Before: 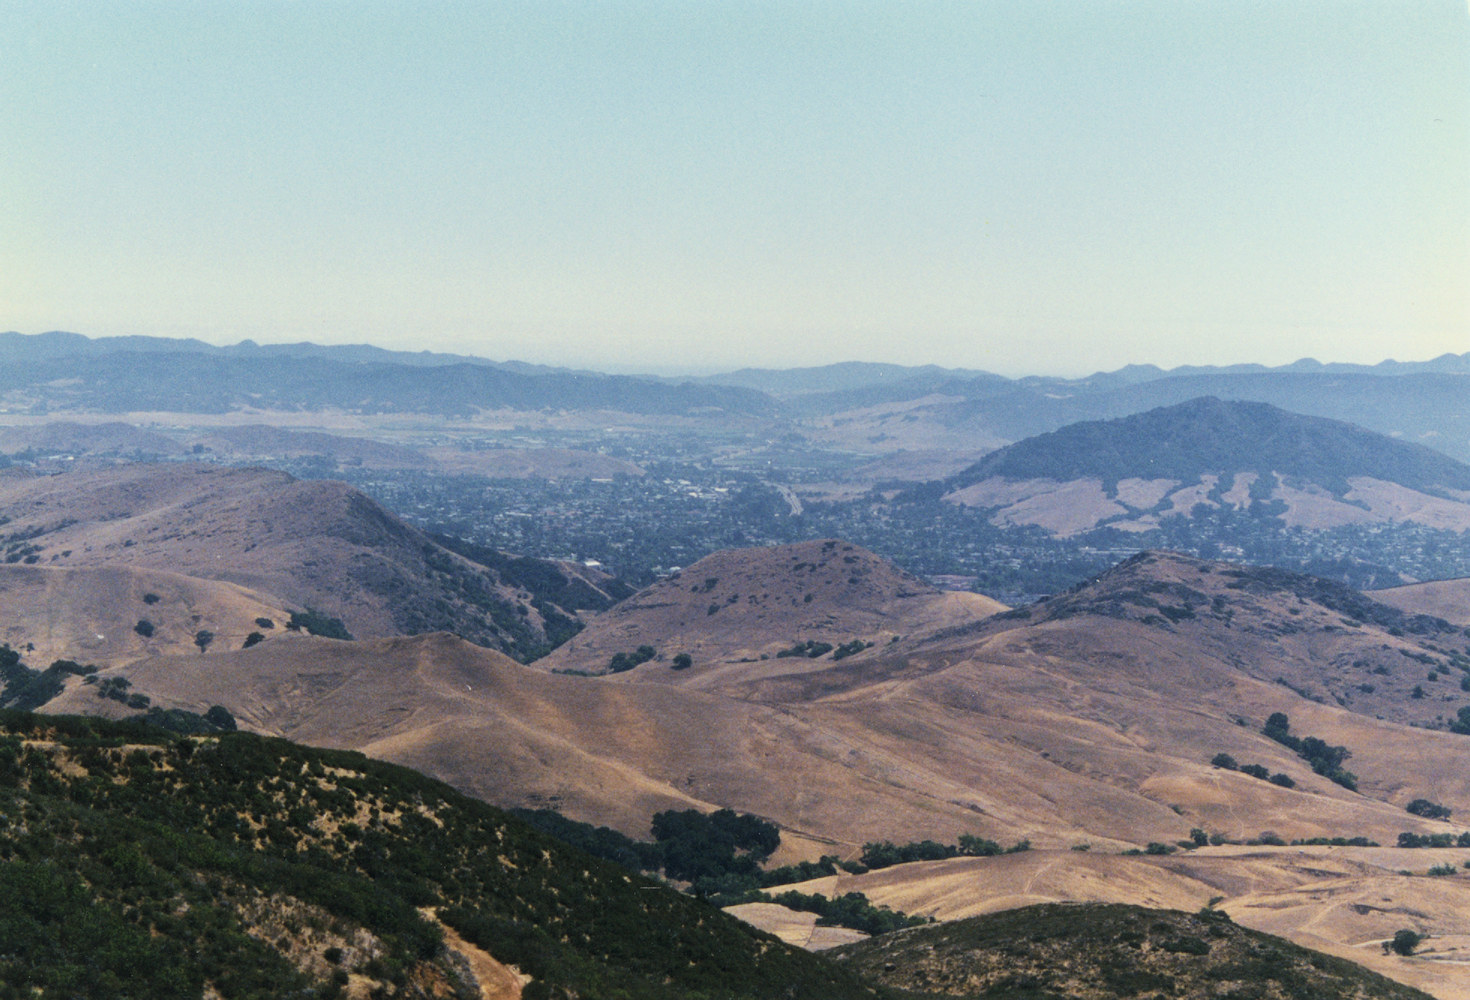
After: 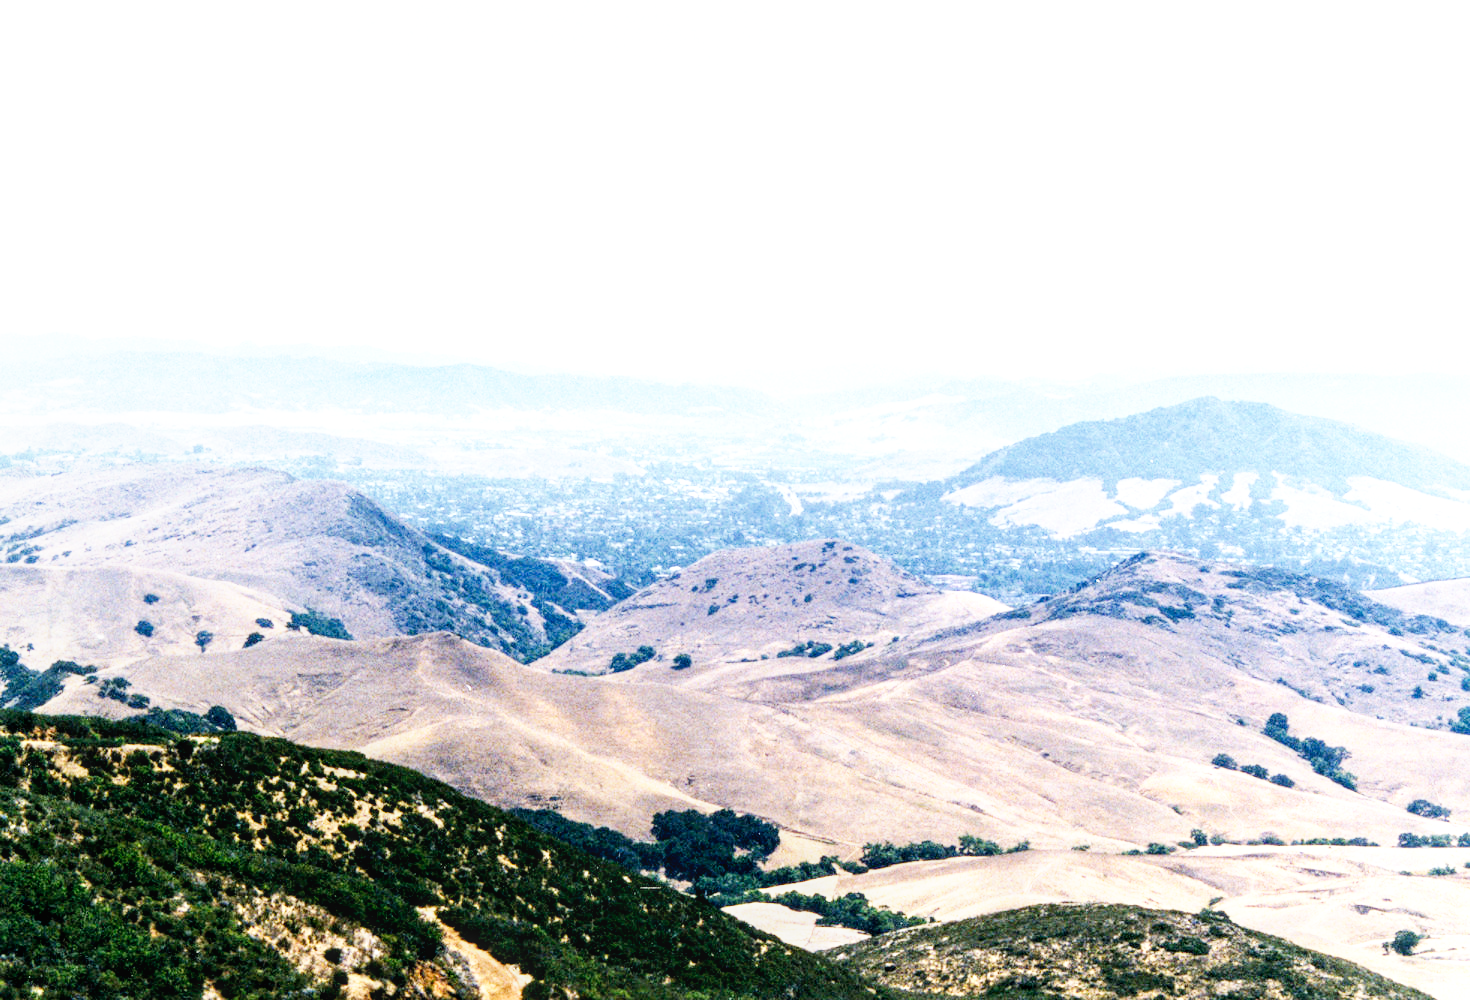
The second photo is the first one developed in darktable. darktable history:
base curve: curves: ch0 [(0, 0) (0.007, 0.004) (0.027, 0.03) (0.046, 0.07) (0.207, 0.54) (0.442, 0.872) (0.673, 0.972) (1, 1)], preserve colors none
local contrast: on, module defaults
exposure: black level correction 0.011, exposure 1.085 EV, compensate highlight preservation false
